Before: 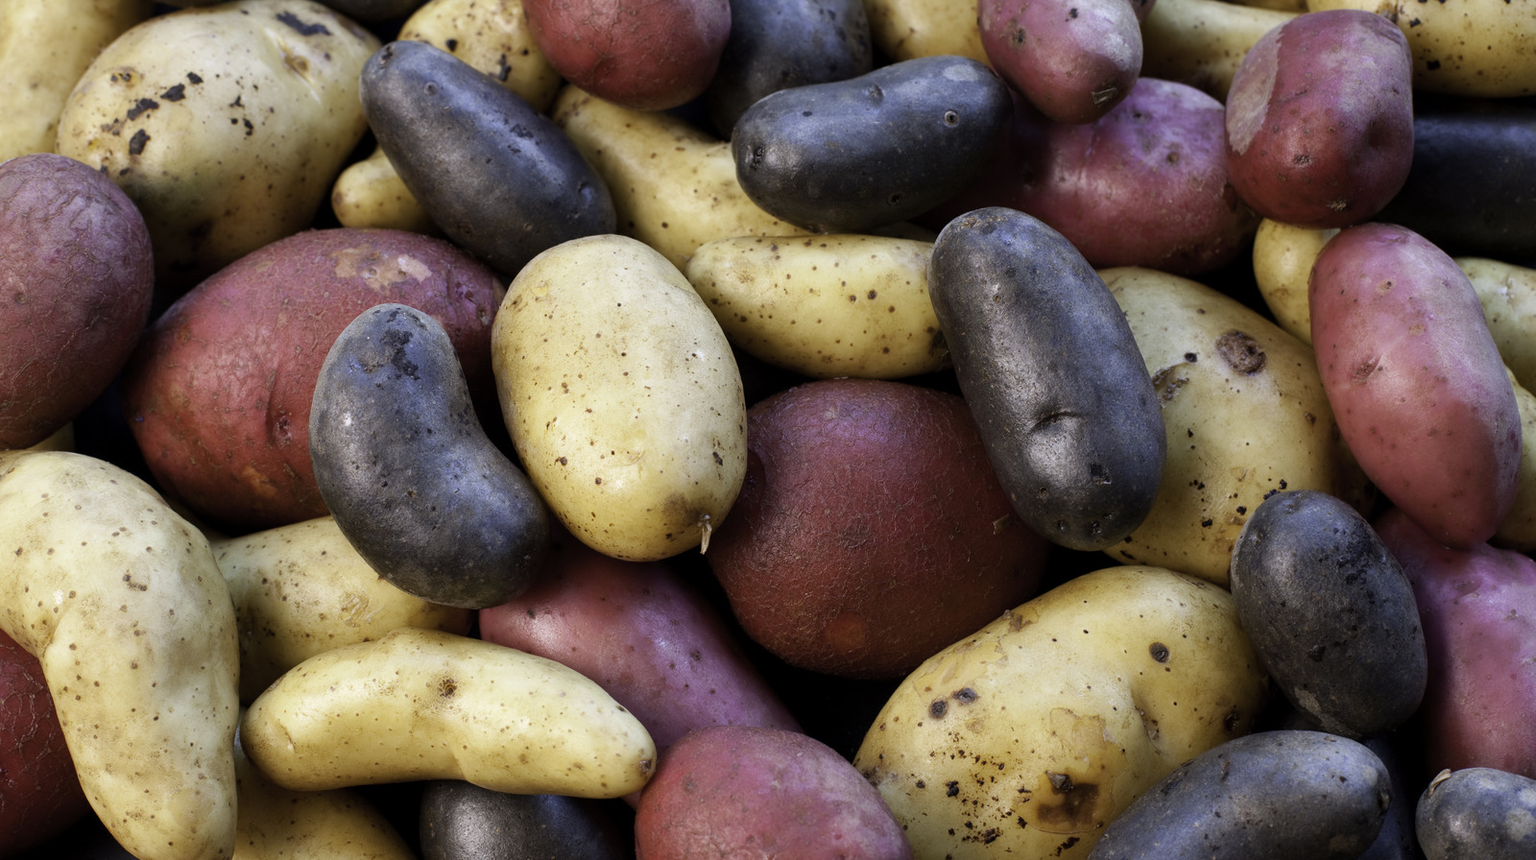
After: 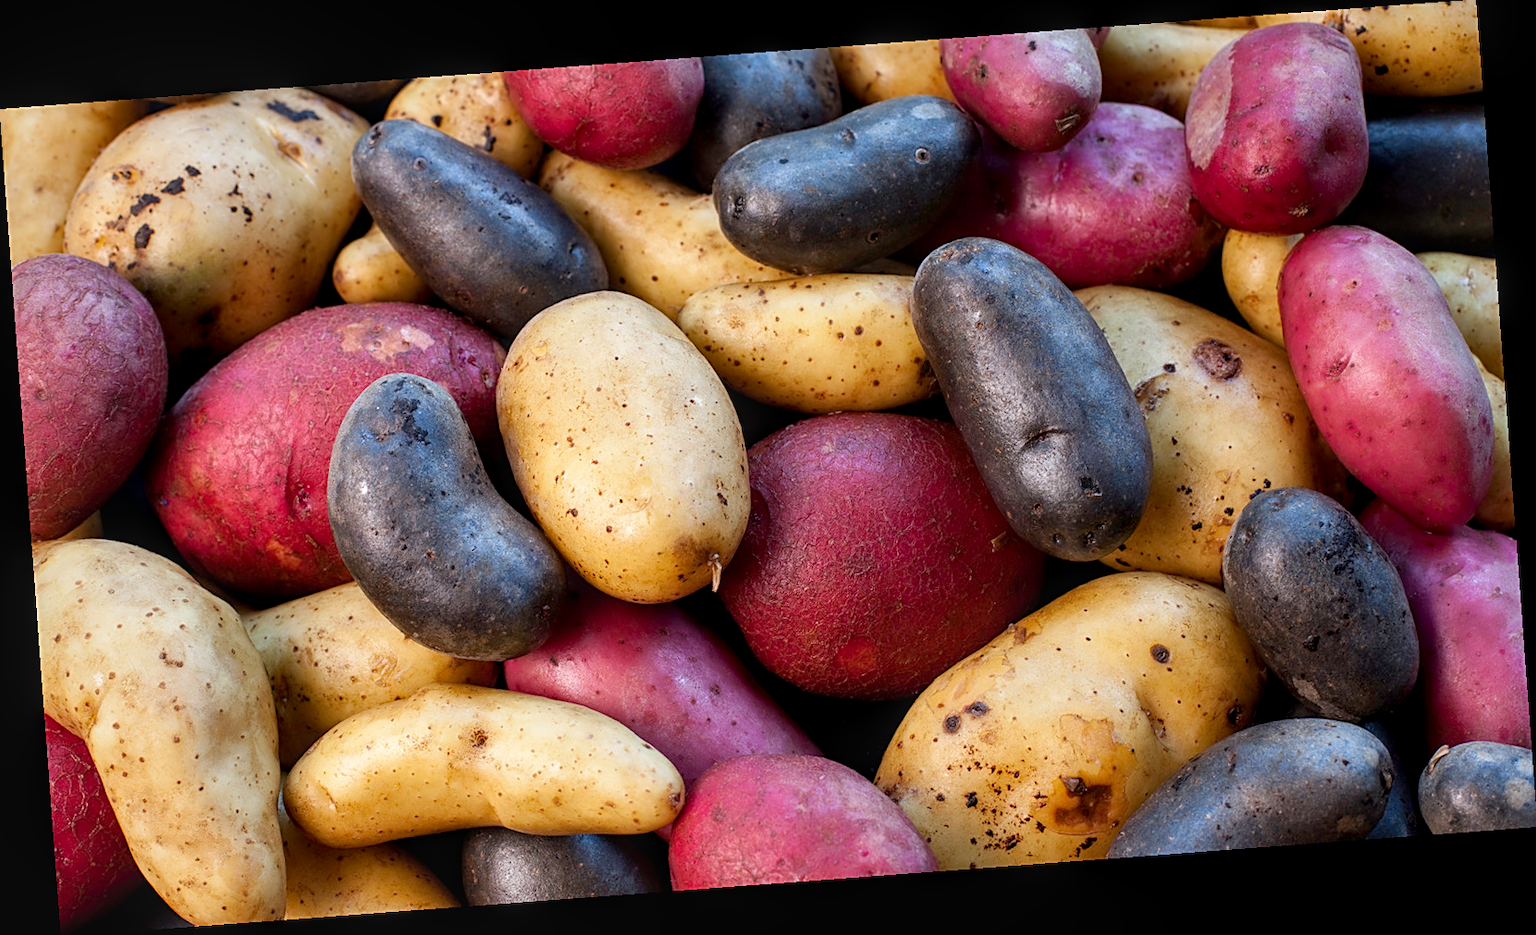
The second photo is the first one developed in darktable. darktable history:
local contrast: on, module defaults
contrast brightness saturation: contrast 0.04, saturation 0.16
sharpen: on, module defaults
rotate and perspective: rotation -4.25°, automatic cropping off
